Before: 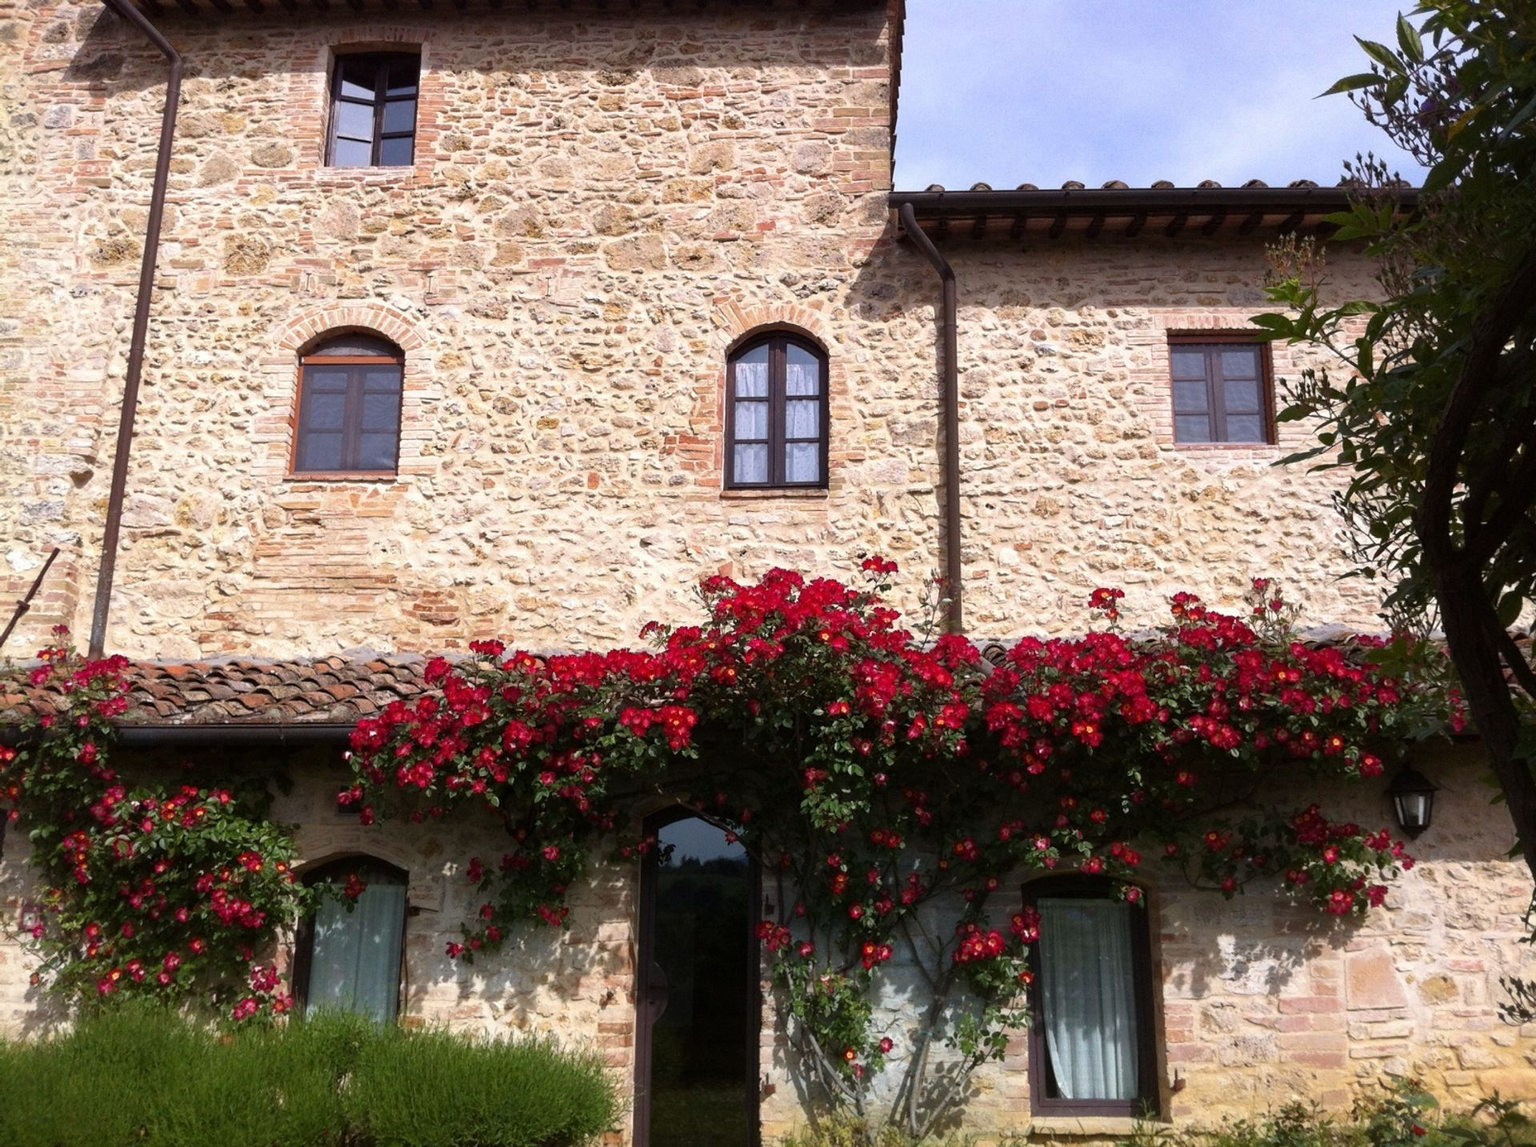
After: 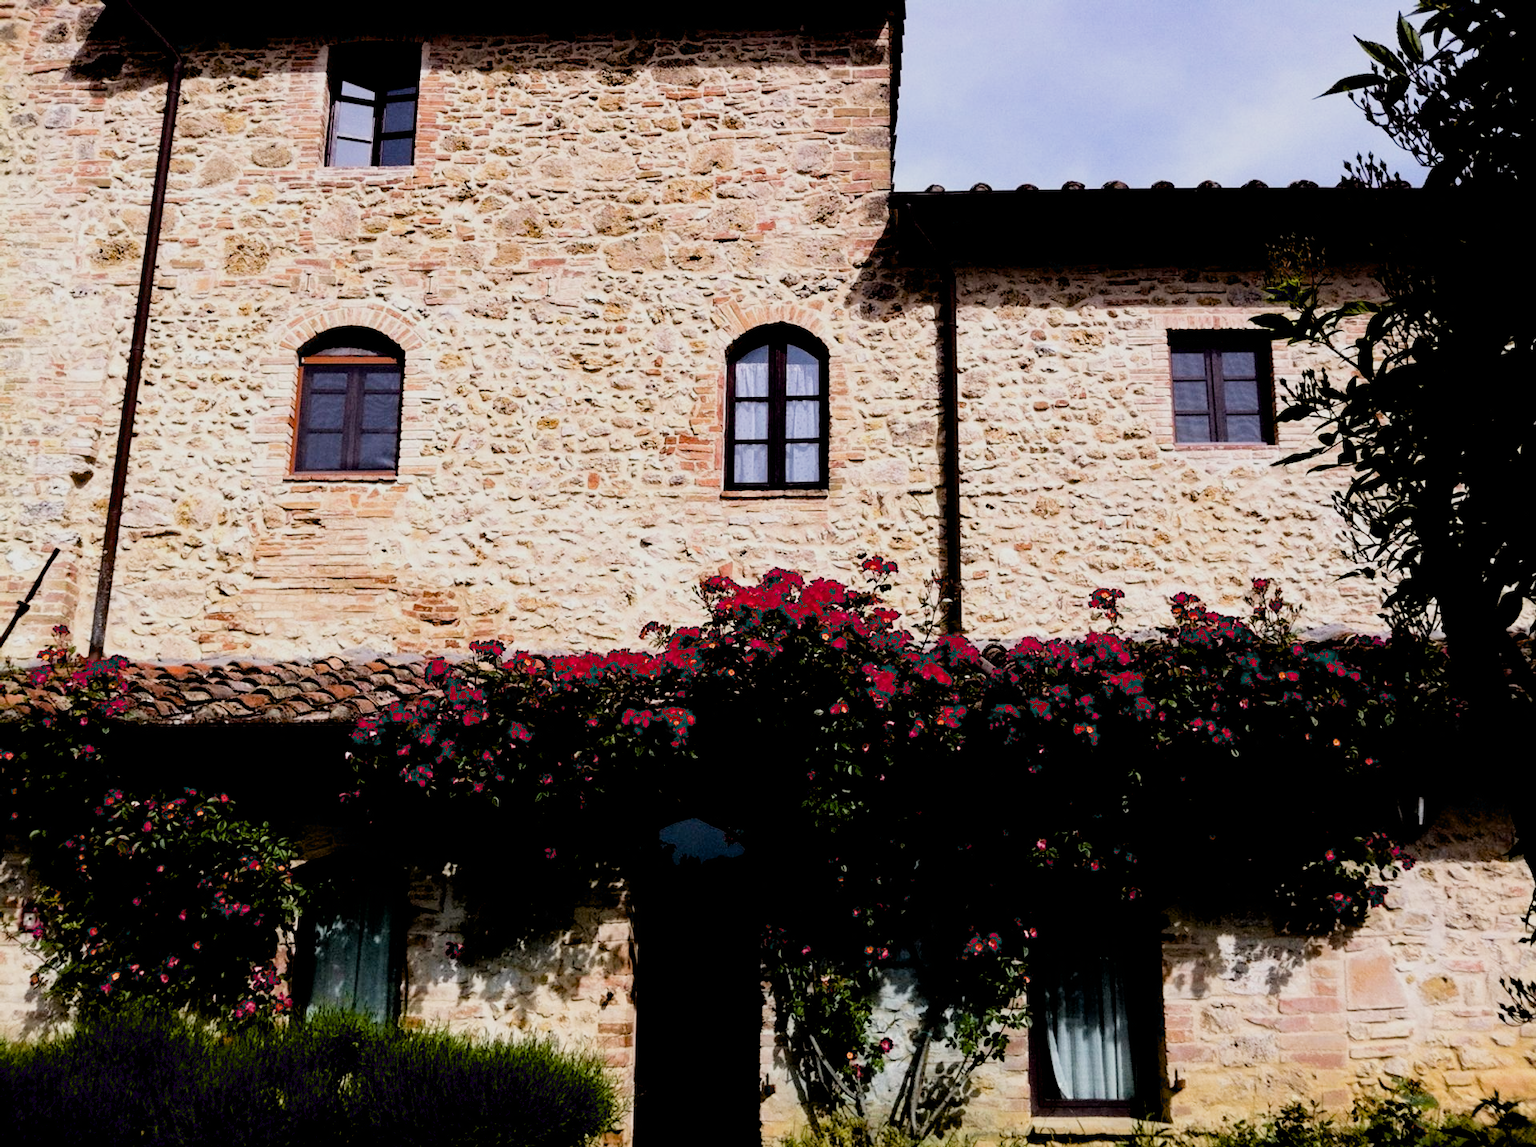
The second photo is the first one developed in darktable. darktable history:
filmic rgb: black relative exposure -5.12 EV, white relative exposure 3.98 EV, hardness 2.91, contrast 1.297, highlights saturation mix -29.34%
exposure: black level correction 0.057, compensate exposure bias true, compensate highlight preservation false
